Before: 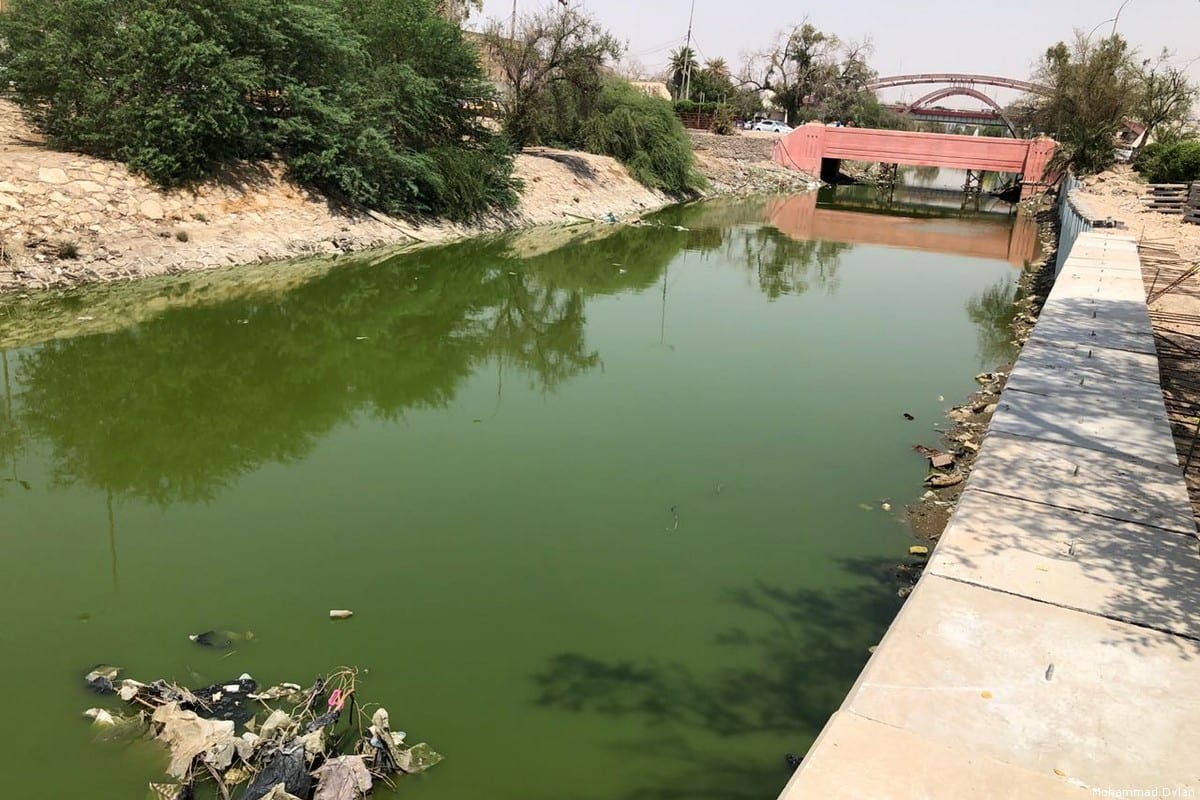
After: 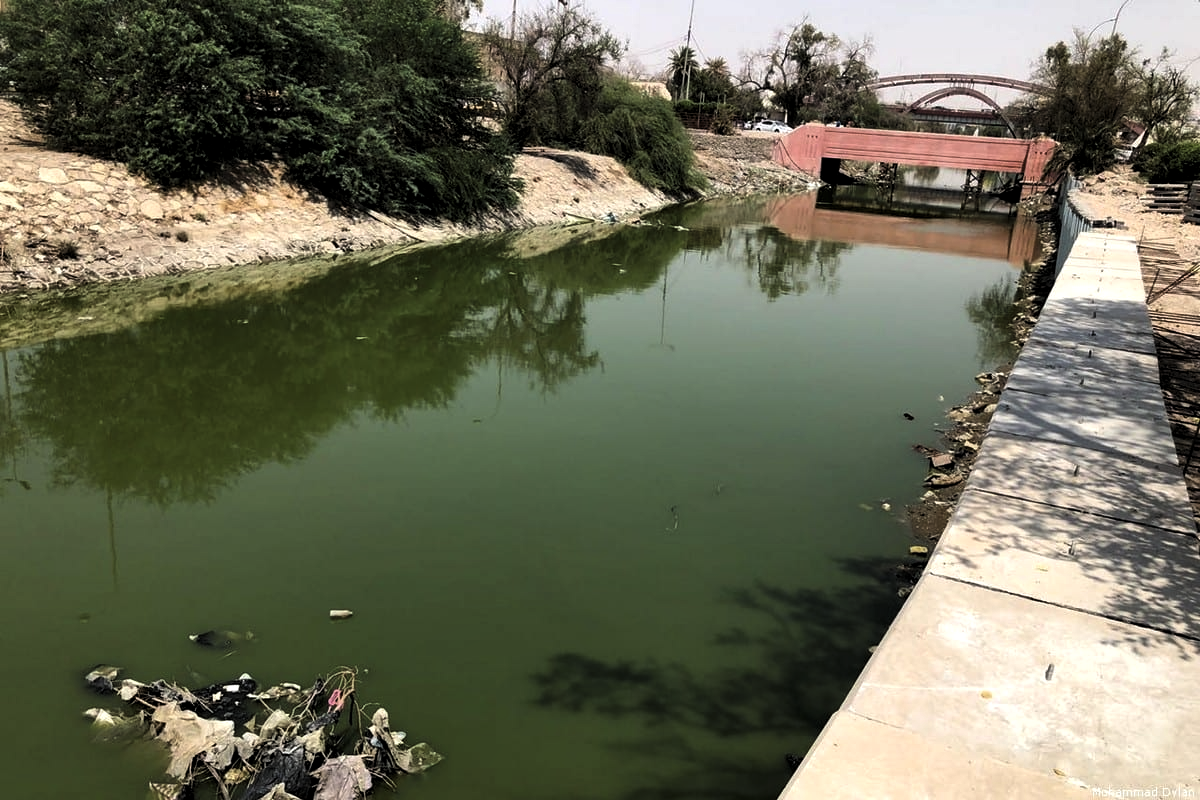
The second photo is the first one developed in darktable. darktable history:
levels: levels [0.101, 0.578, 0.953]
shadows and highlights: shadows 37.43, highlights -27.1, soften with gaussian
